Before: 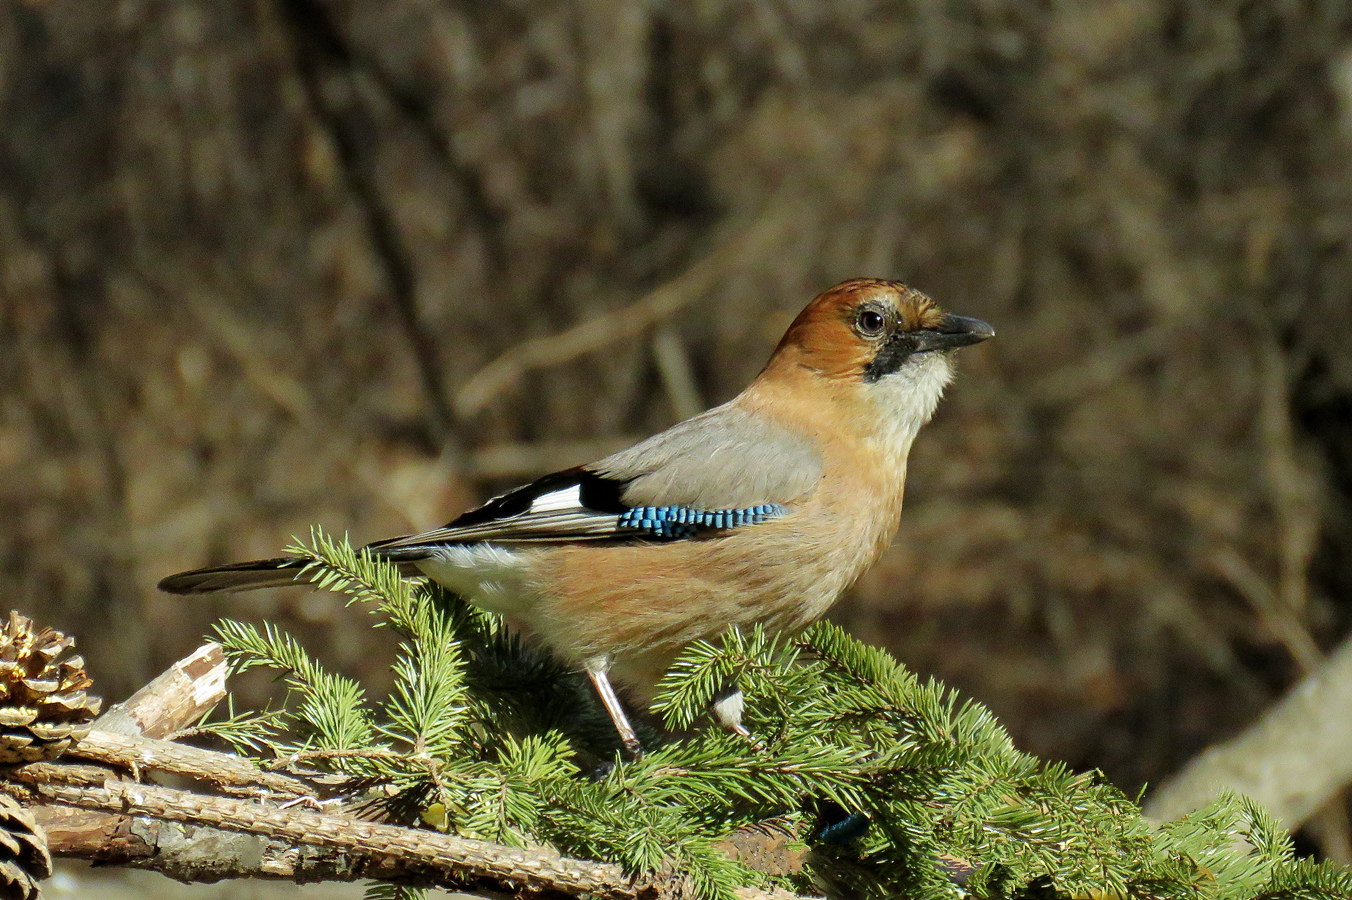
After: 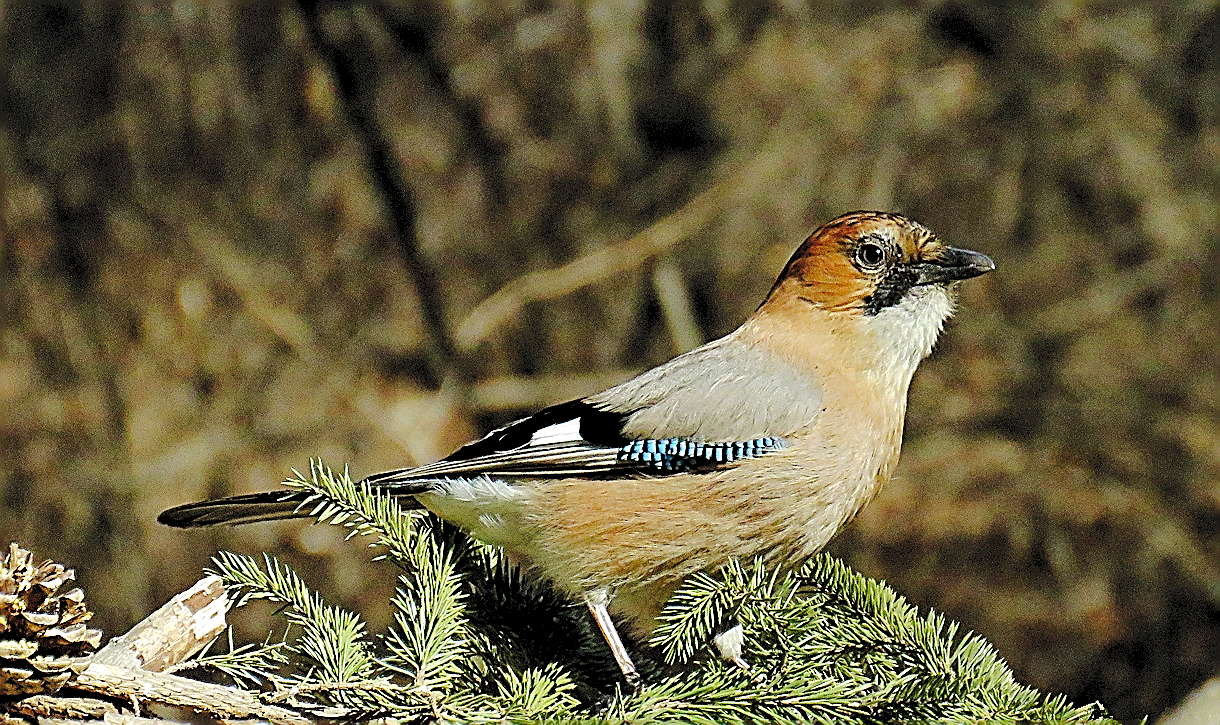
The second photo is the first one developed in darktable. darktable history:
crop: top 7.49%, right 9.717%, bottom 11.943%
tone curve: curves: ch0 [(0, 0) (0.003, 0.077) (0.011, 0.08) (0.025, 0.083) (0.044, 0.095) (0.069, 0.106) (0.1, 0.12) (0.136, 0.144) (0.177, 0.185) (0.224, 0.231) (0.277, 0.297) (0.335, 0.382) (0.399, 0.471) (0.468, 0.553) (0.543, 0.623) (0.623, 0.689) (0.709, 0.75) (0.801, 0.81) (0.898, 0.873) (1, 1)], preserve colors none
sharpen: amount 2
rgb levels: levels [[0.01, 0.419, 0.839], [0, 0.5, 1], [0, 0.5, 1]]
